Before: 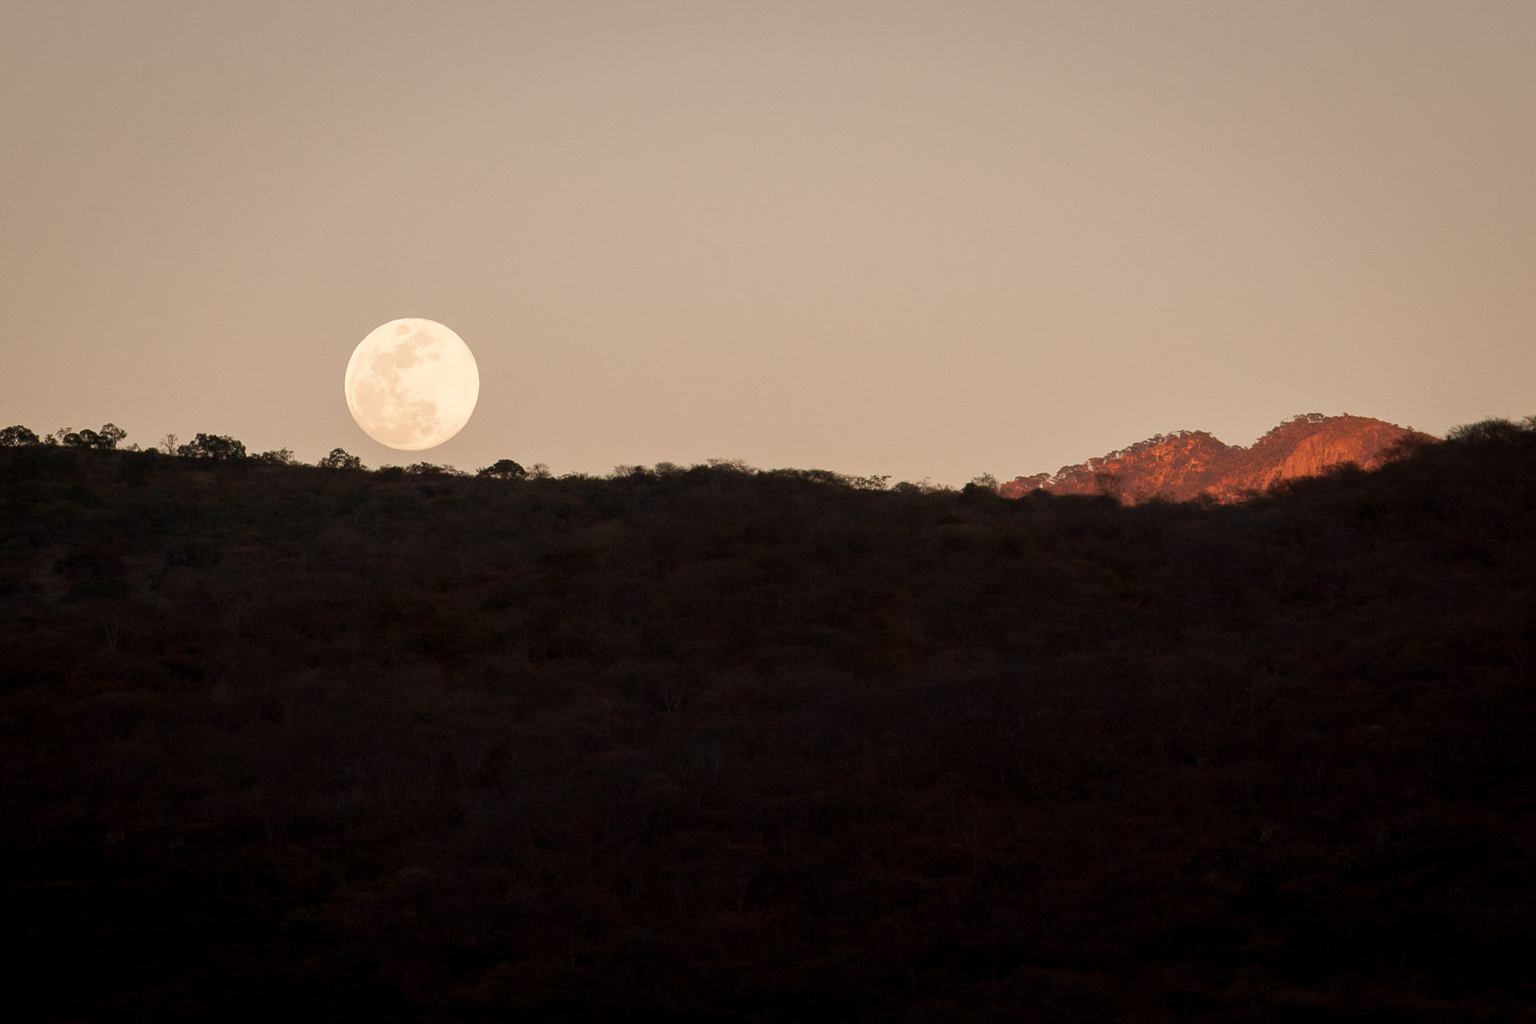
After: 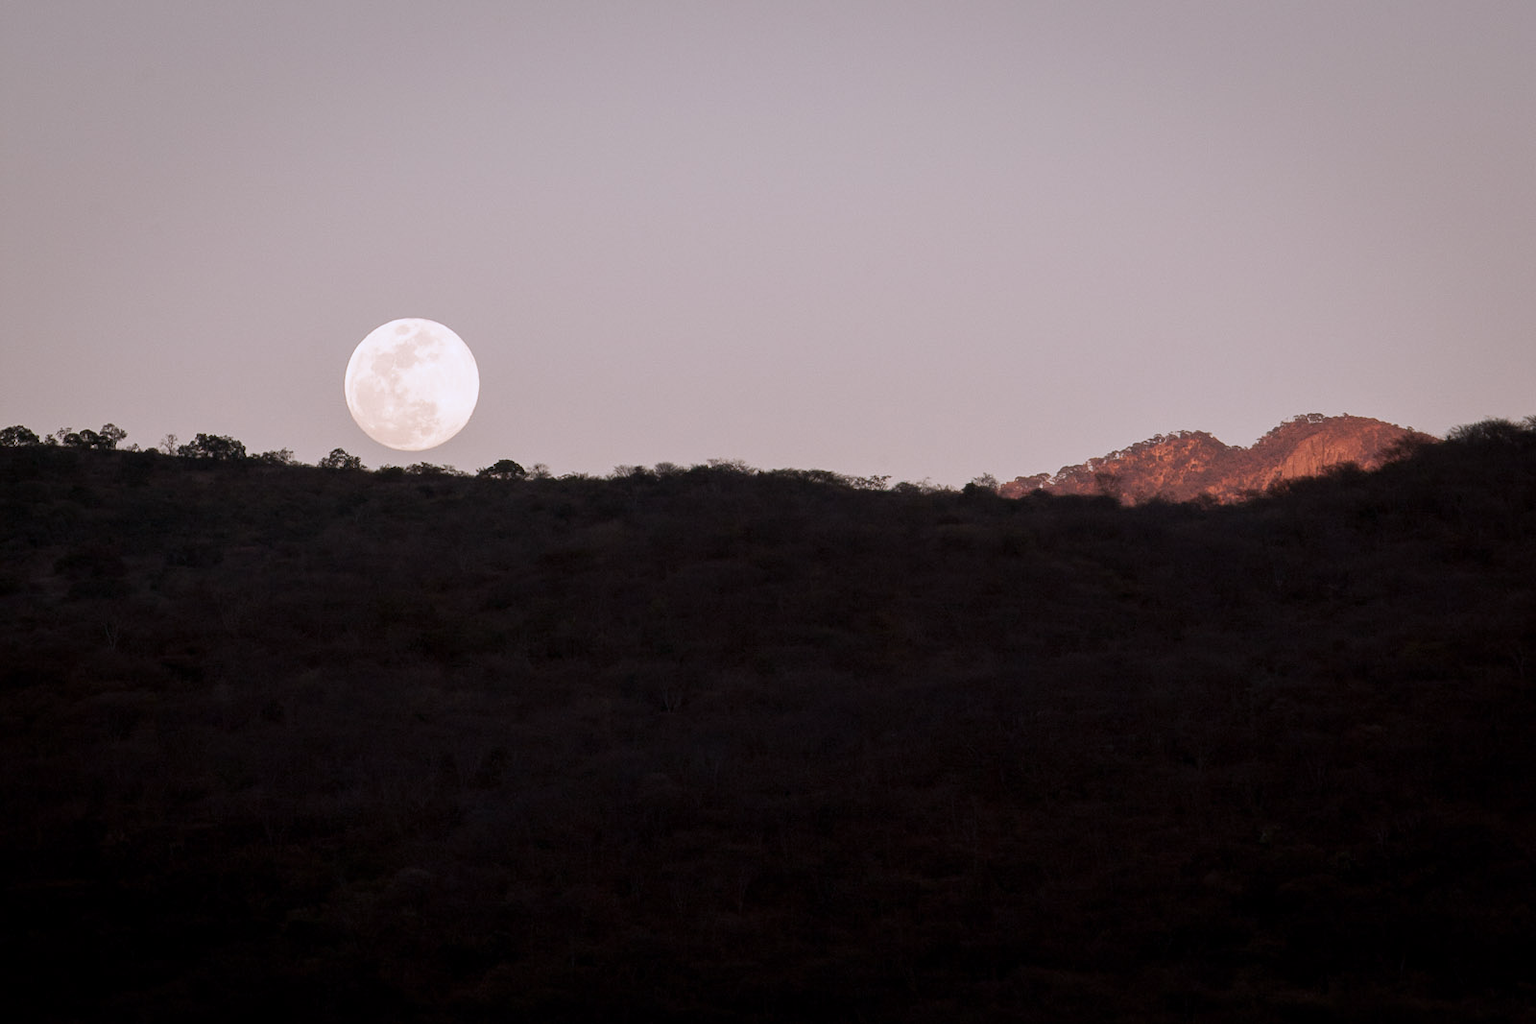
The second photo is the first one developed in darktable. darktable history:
color calibration: illuminant as shot in camera, x 0.377, y 0.393, temperature 4211 K
color correction: highlights b* 0.026, saturation 0.807
